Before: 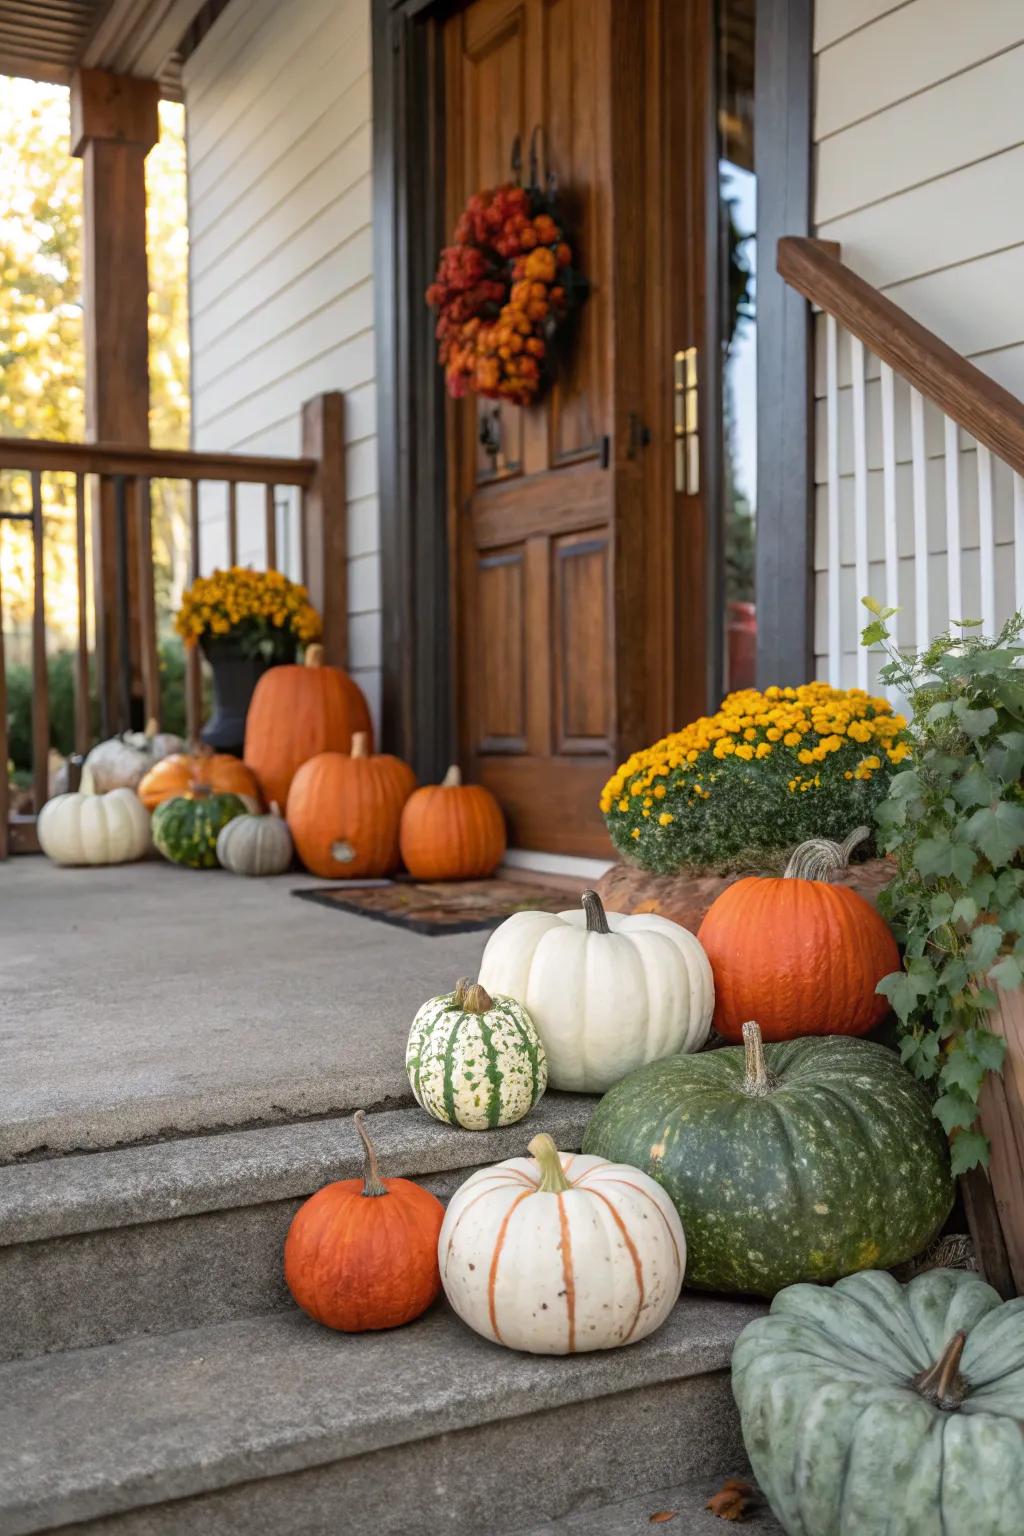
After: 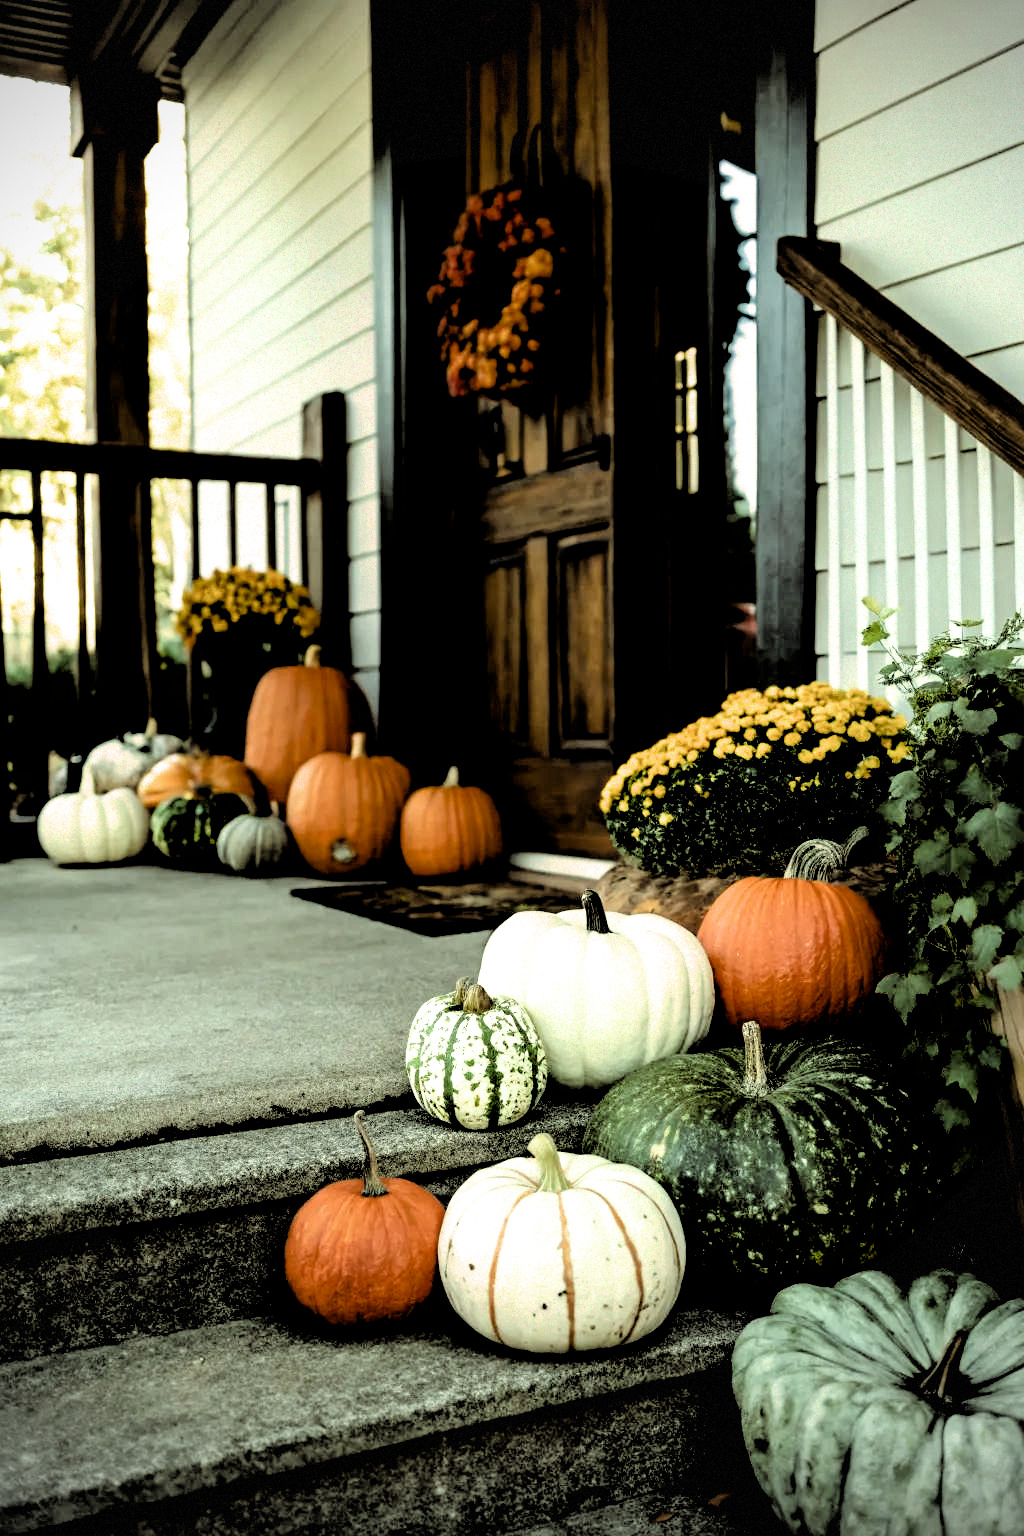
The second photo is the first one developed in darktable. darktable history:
filmic rgb: black relative exposure -1 EV, white relative exposure 2.05 EV, hardness 1.52, contrast 2.25, enable highlight reconstruction true
color balance: lift [1, 1.015, 0.987, 0.985], gamma [1, 0.959, 1.042, 0.958], gain [0.927, 0.938, 1.072, 0.928], contrast 1.5%
vignetting: dithering 8-bit output, unbound false
